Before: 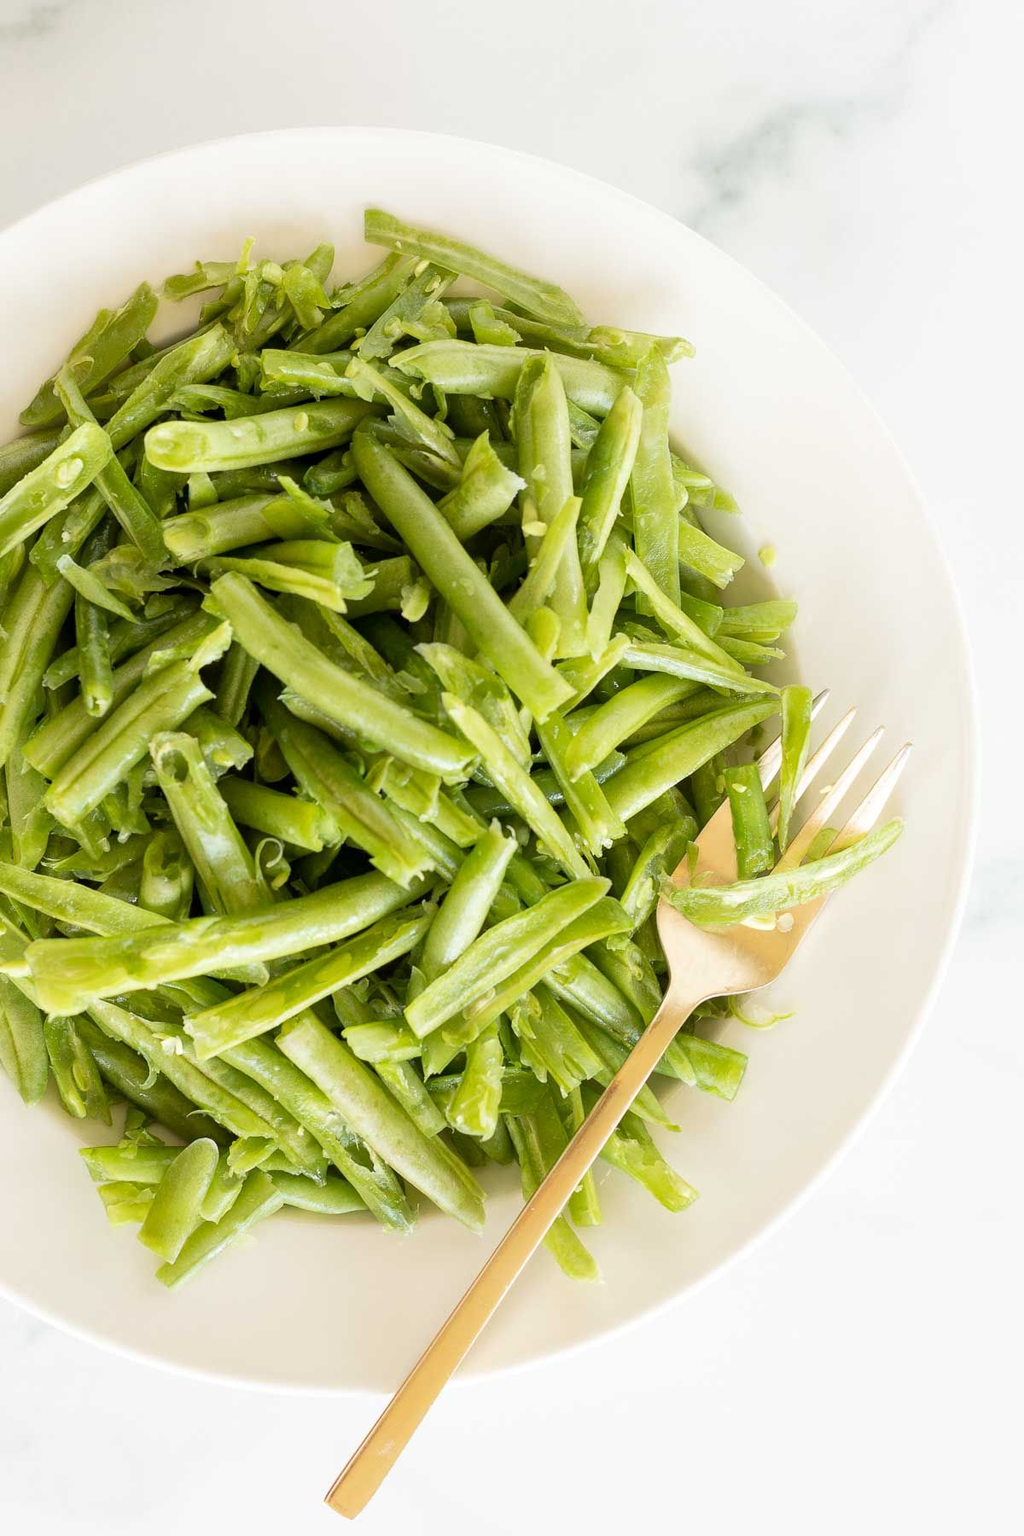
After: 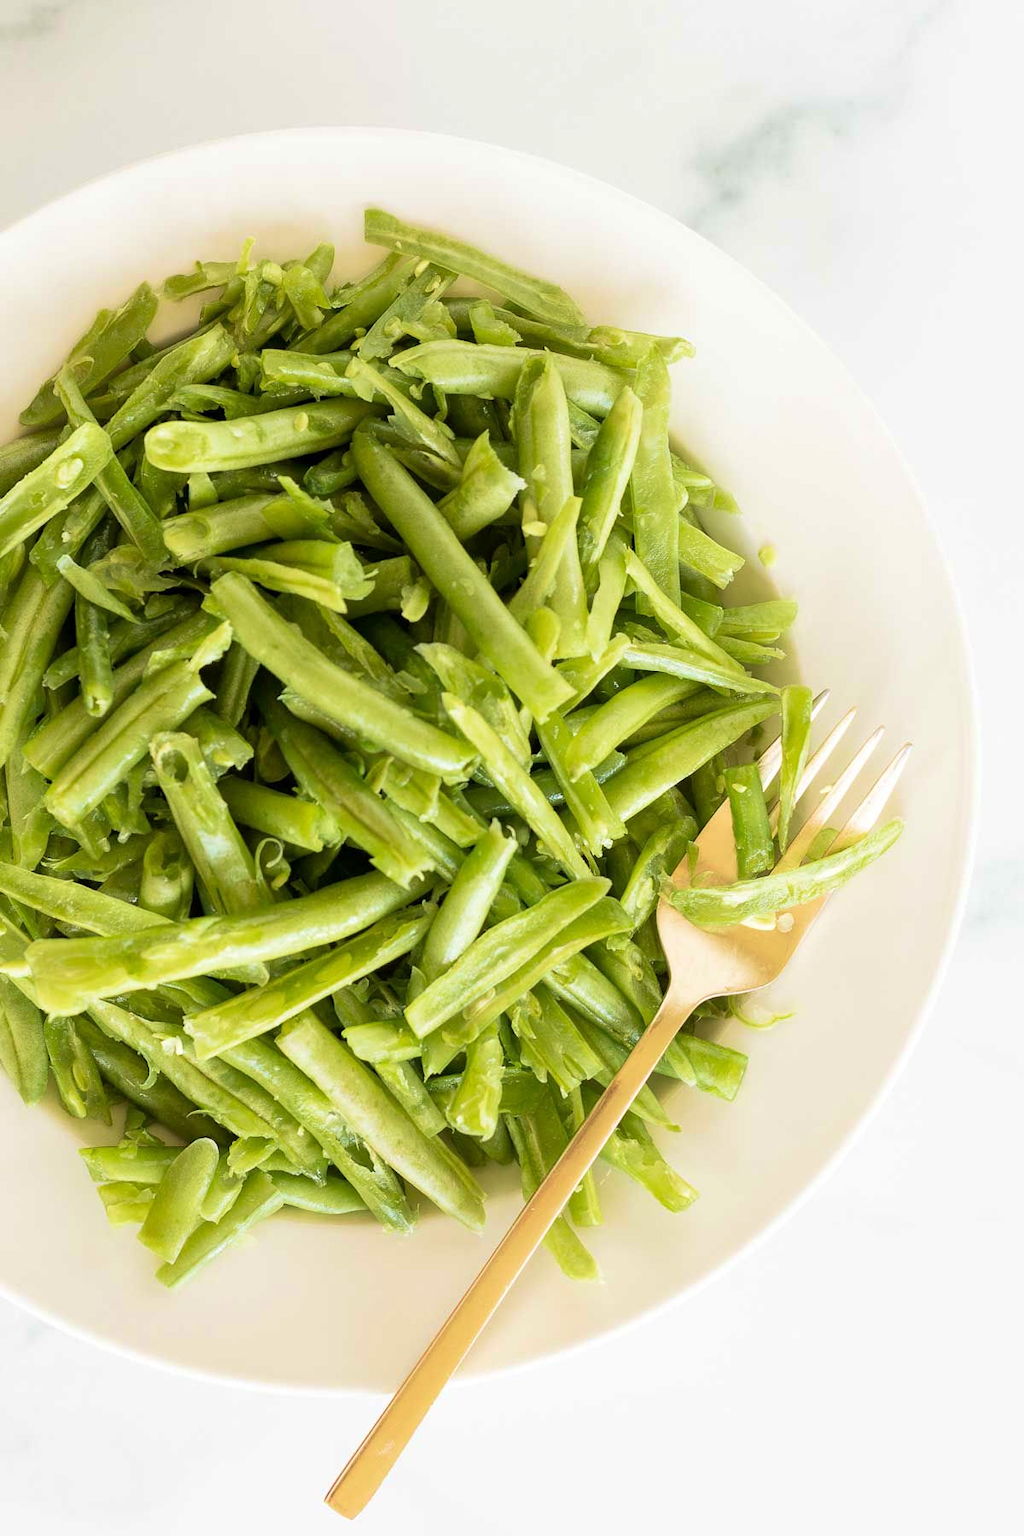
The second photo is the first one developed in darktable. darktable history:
velvia: strength 38.98%
